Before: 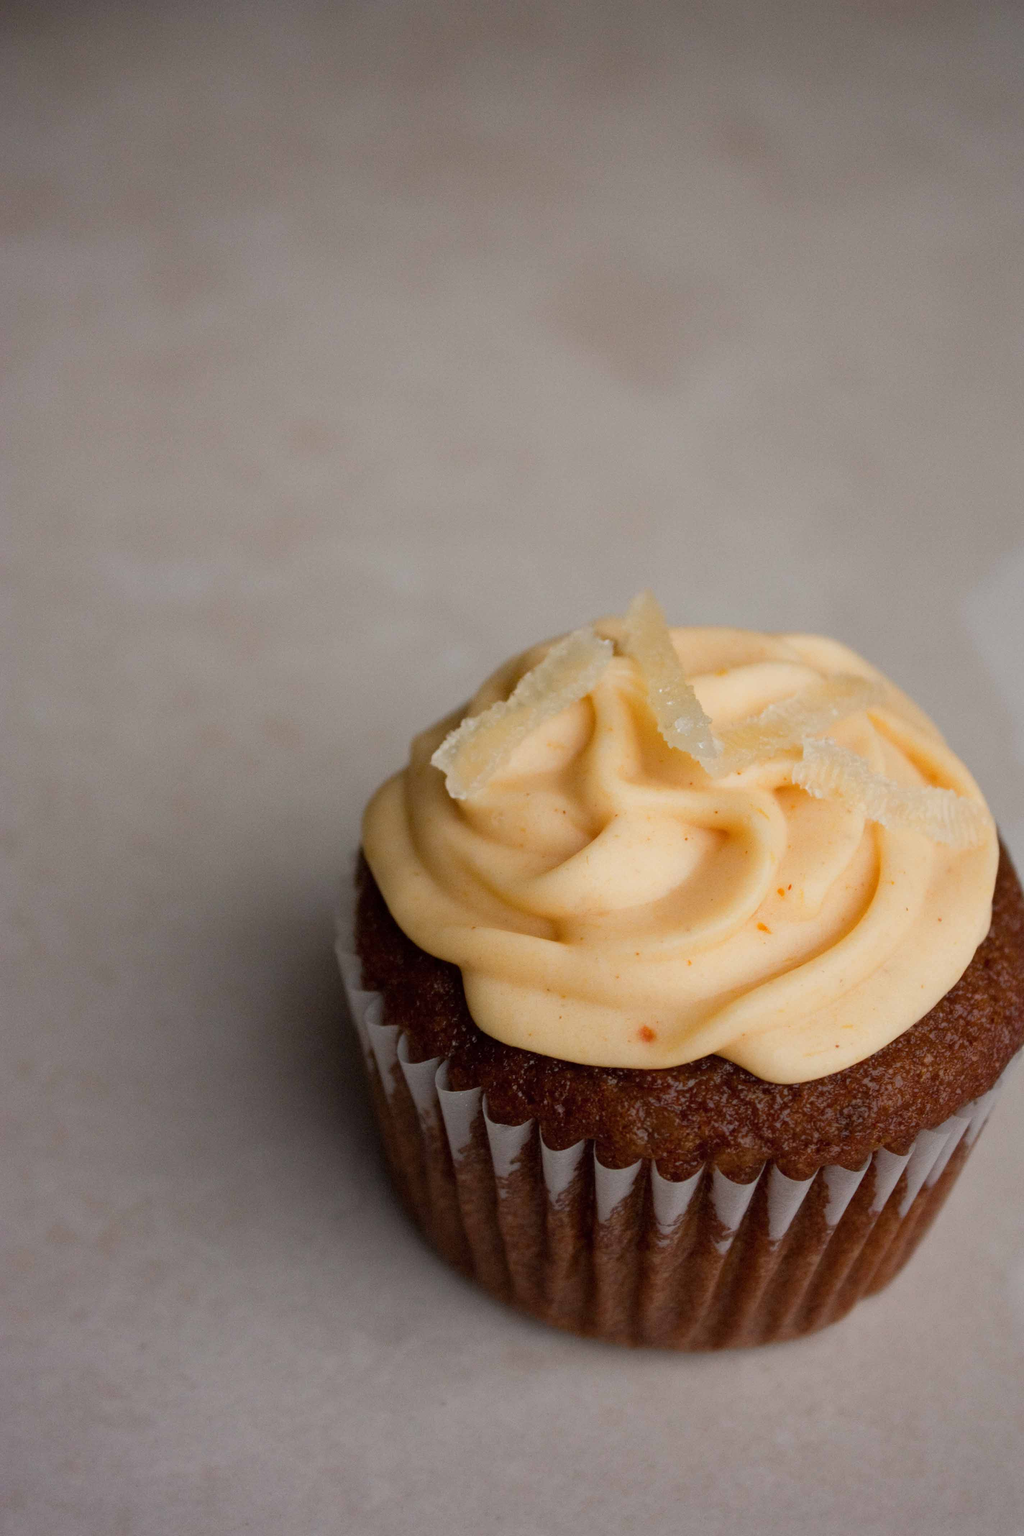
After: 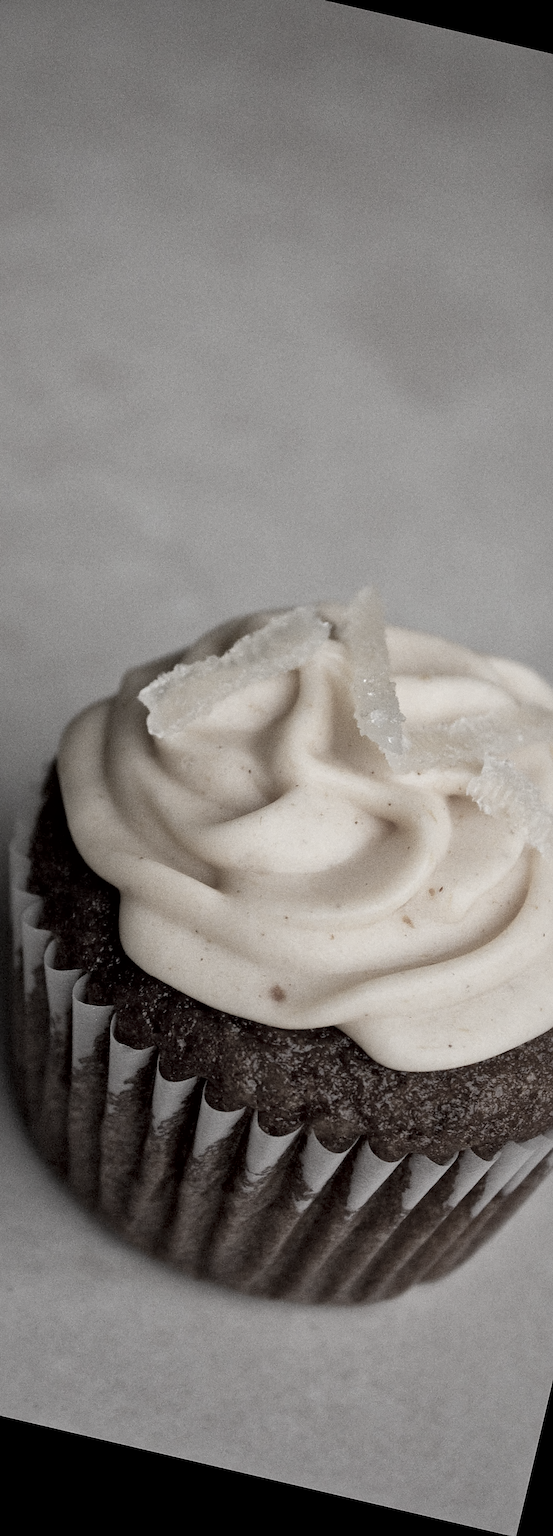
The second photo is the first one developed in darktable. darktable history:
color correction: saturation 0.2
rotate and perspective: rotation 13.27°, automatic cropping off
crop: left 33.452%, top 6.025%, right 23.155%
grain: coarseness 0.09 ISO, strength 40%
white balance: red 0.986, blue 1.01
local contrast: mode bilateral grid, contrast 25, coarseness 60, detail 151%, midtone range 0.2
sharpen: on, module defaults
